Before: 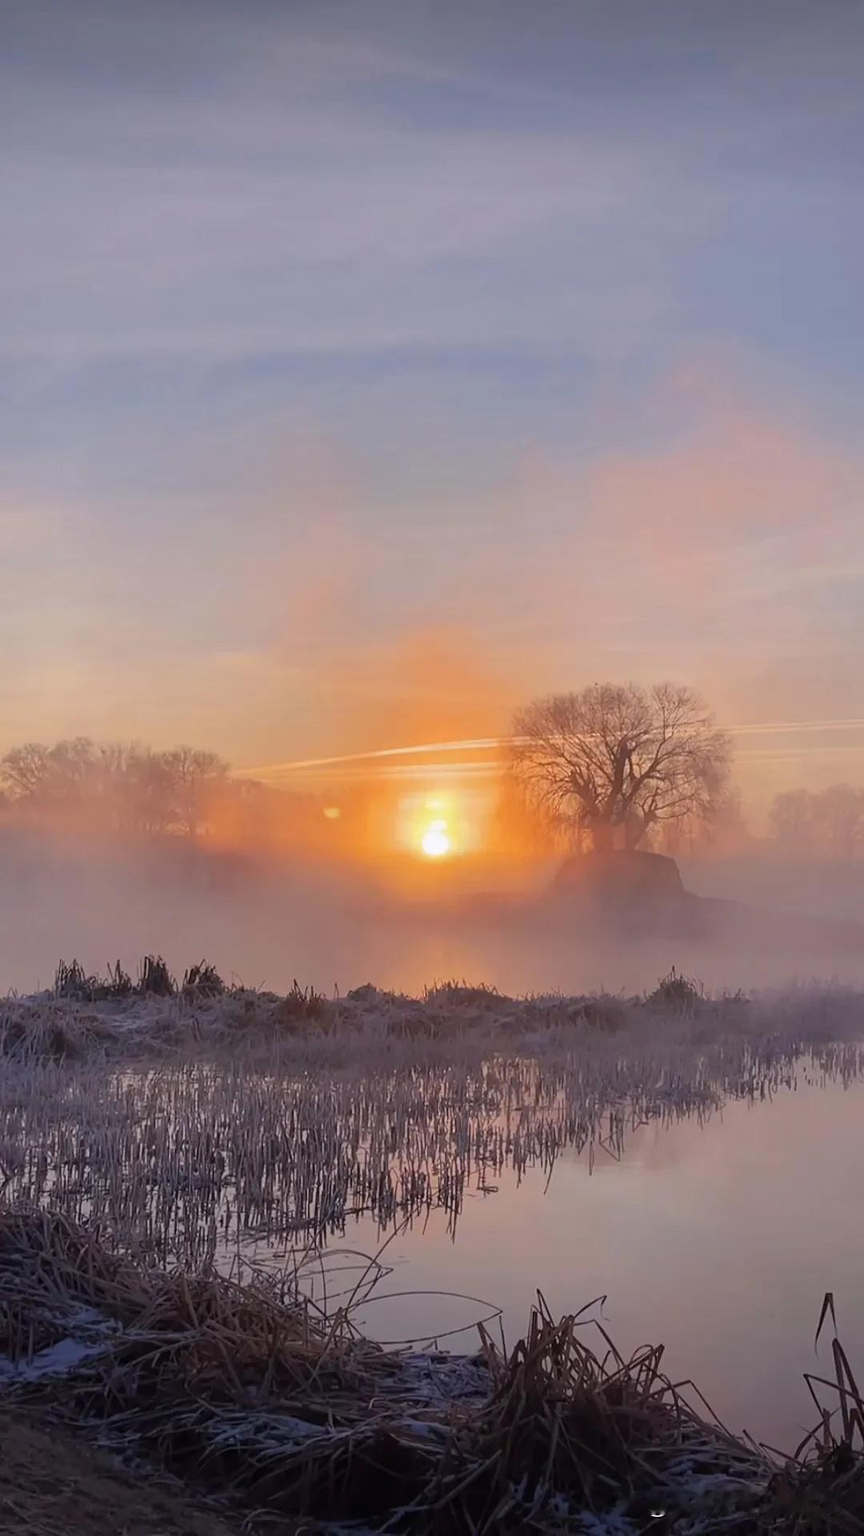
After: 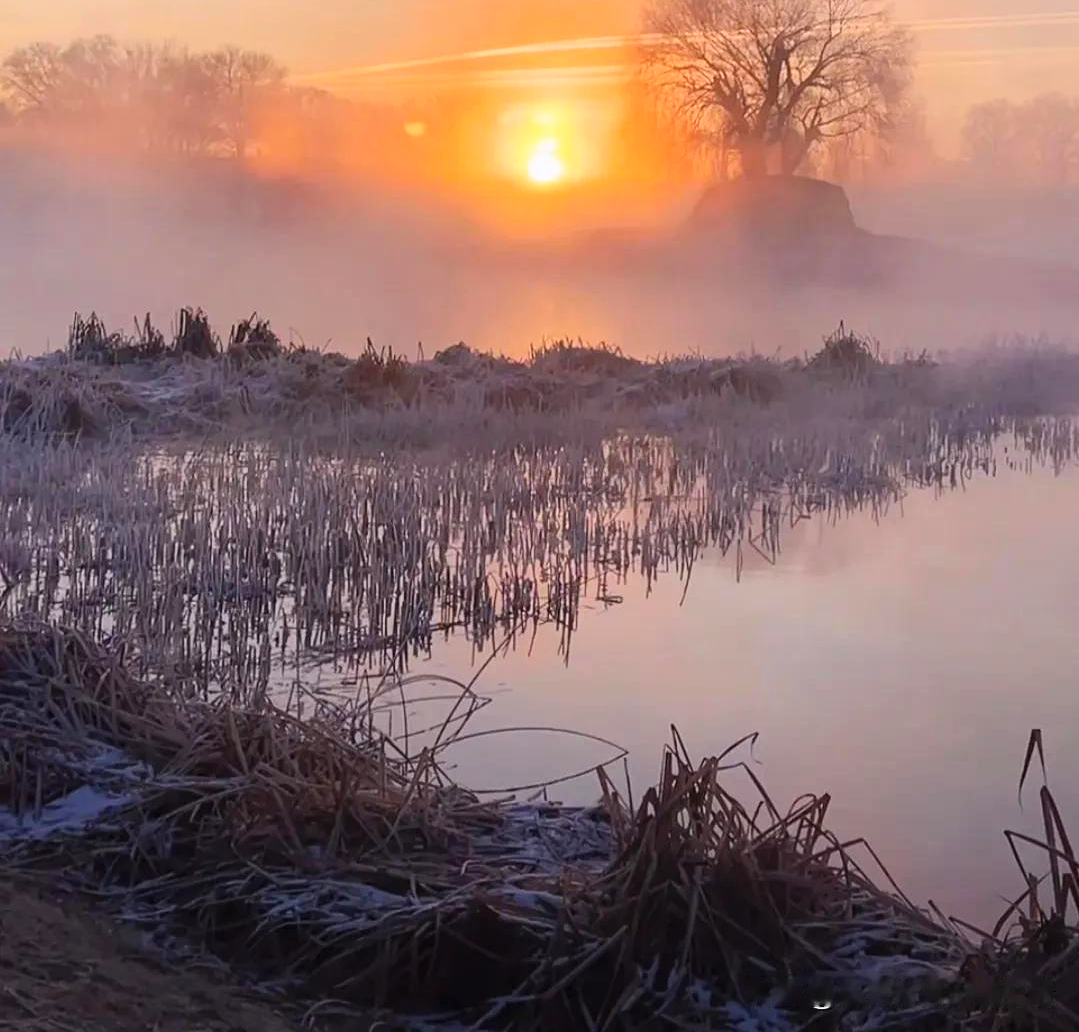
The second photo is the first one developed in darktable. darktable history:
crop and rotate: top 46.237%
contrast brightness saturation: contrast 0.2, brightness 0.16, saturation 0.22
